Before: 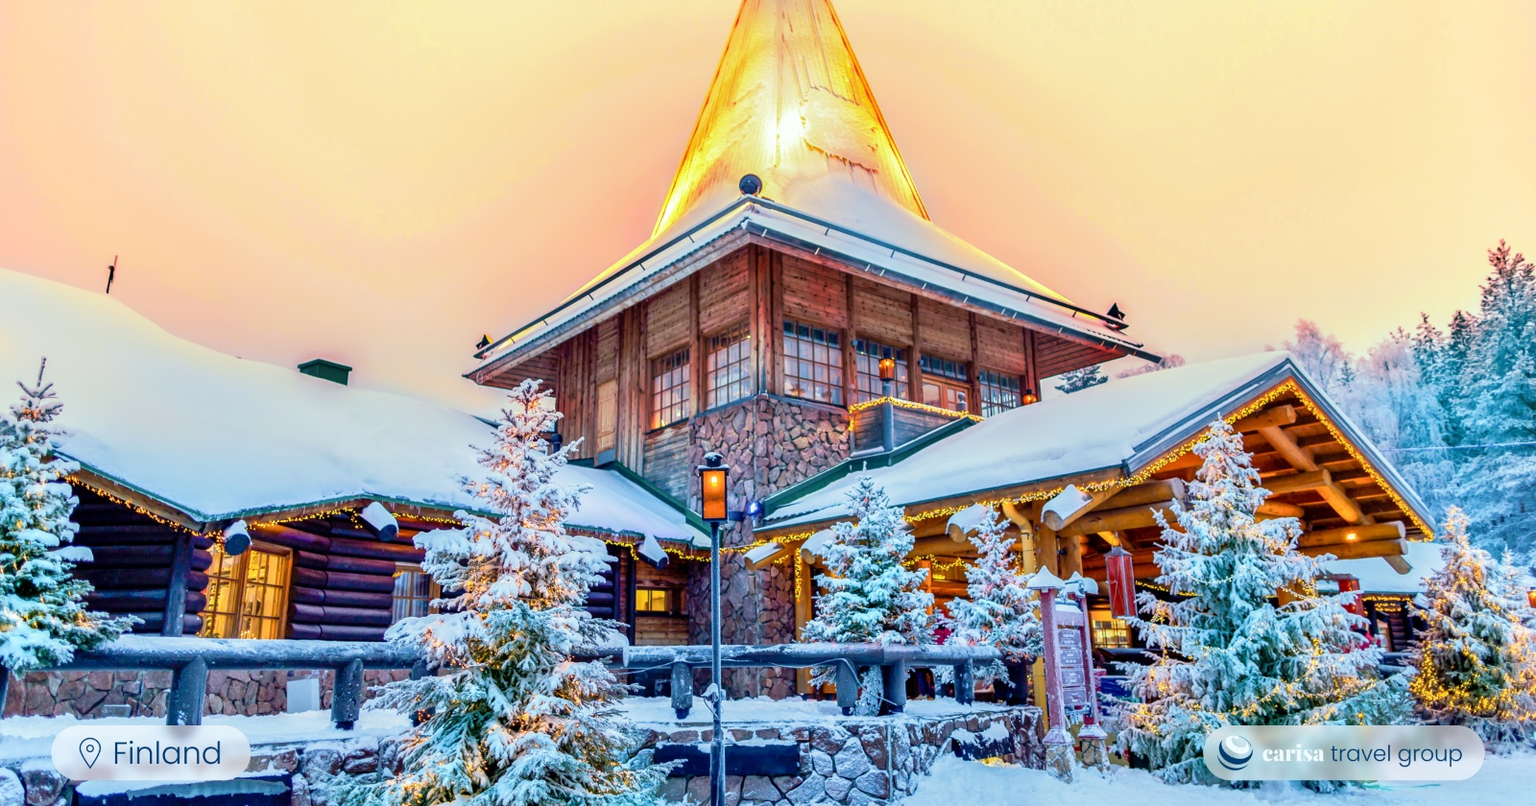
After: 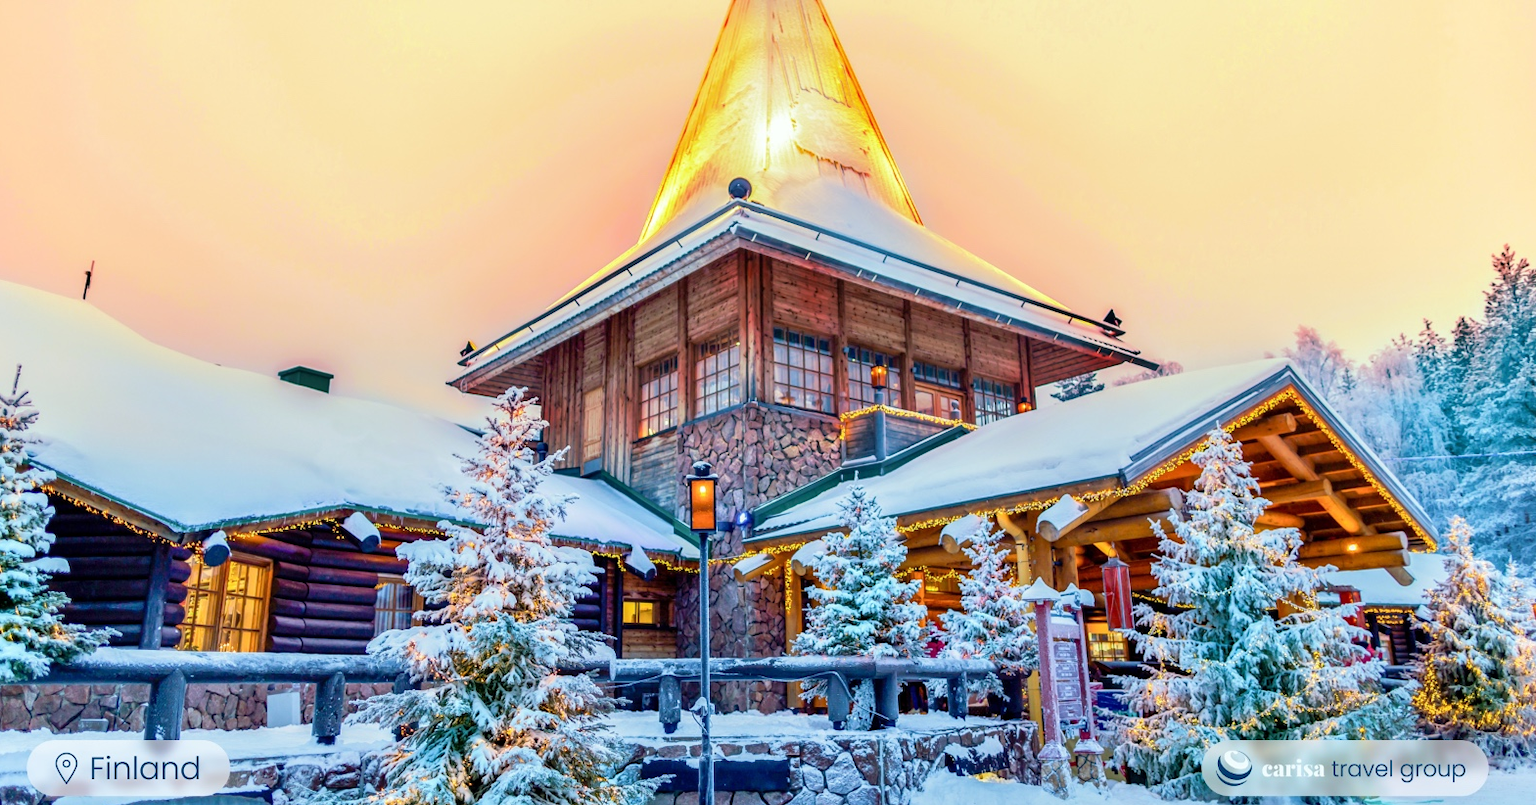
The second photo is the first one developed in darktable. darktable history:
crop: left 1.652%, right 0.267%, bottom 1.913%
